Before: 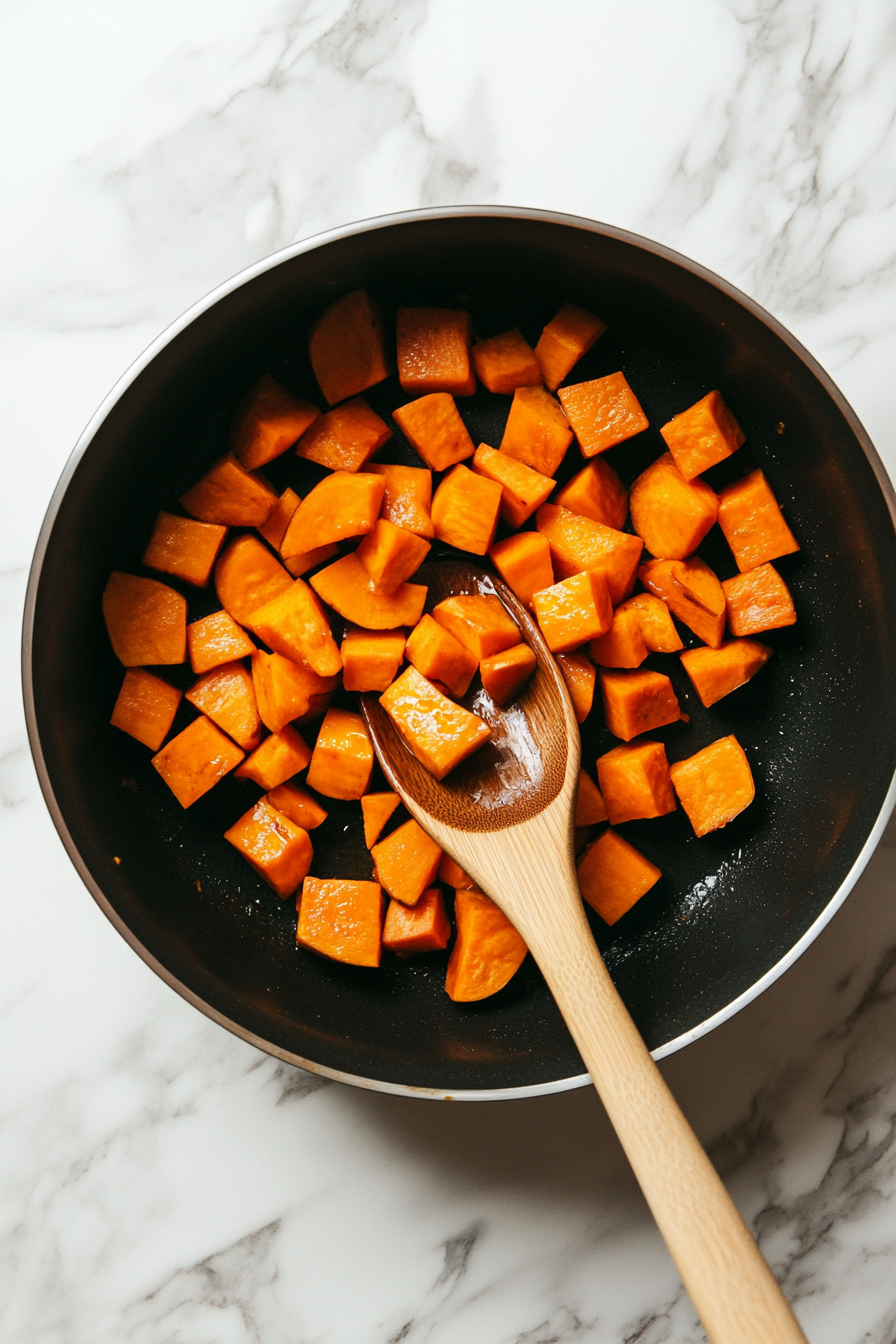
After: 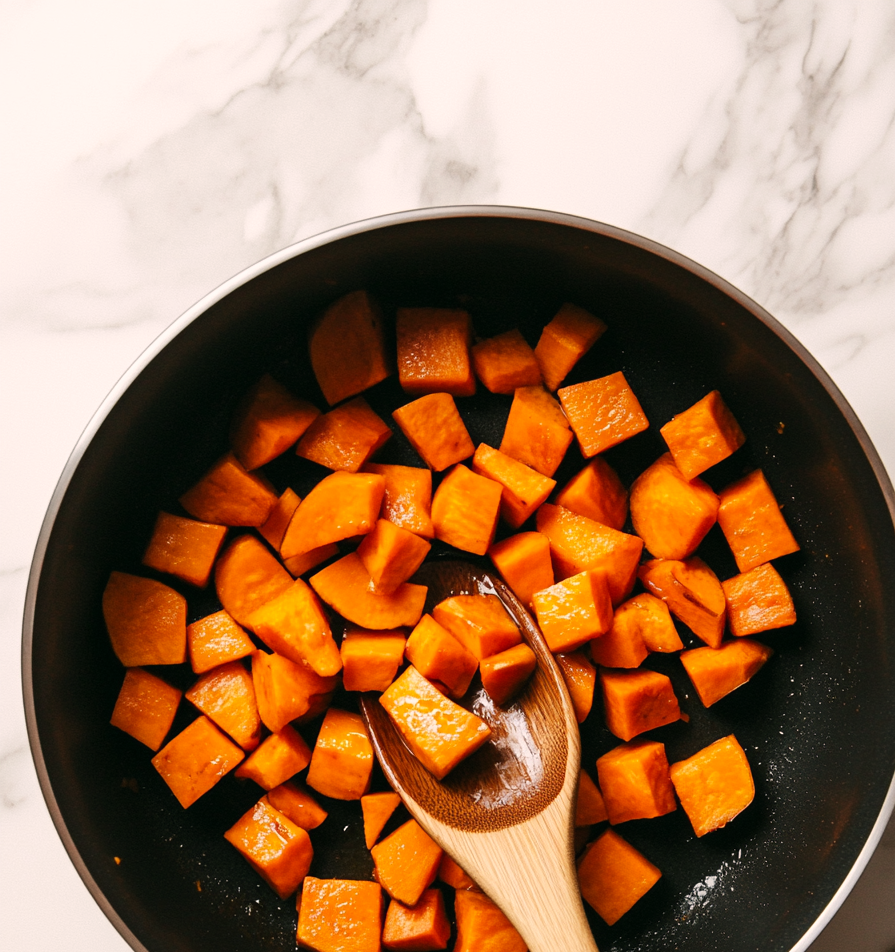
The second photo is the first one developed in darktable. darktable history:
crop: right 0%, bottom 29.098%
color correction: highlights a* 5.88, highlights b* 4.74
